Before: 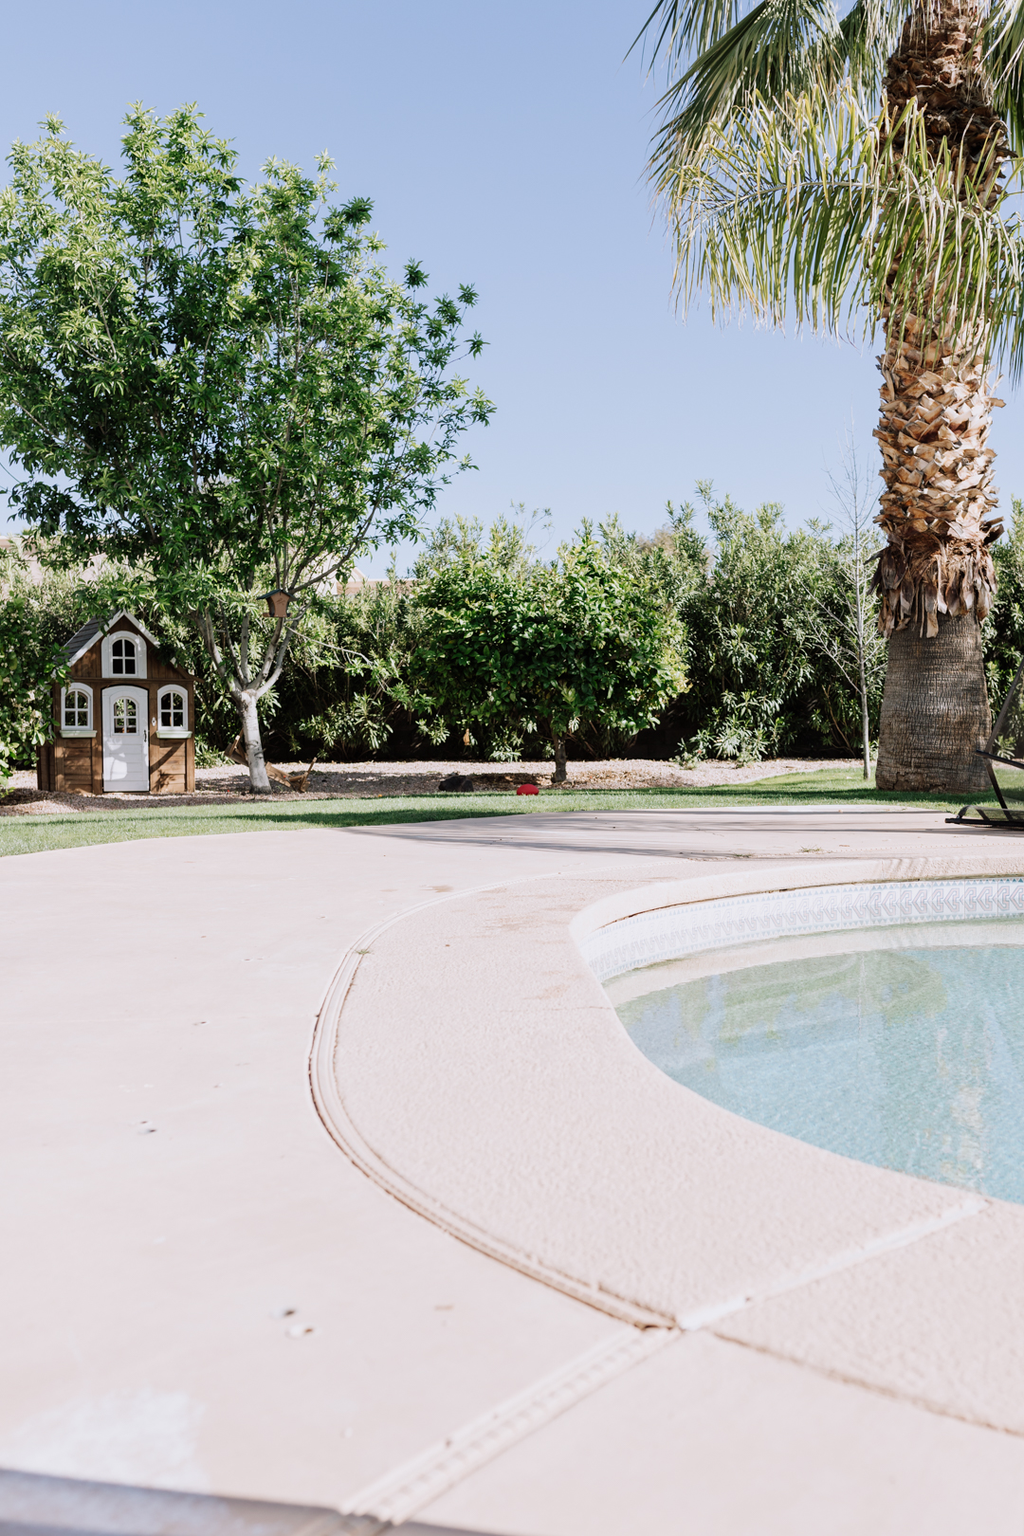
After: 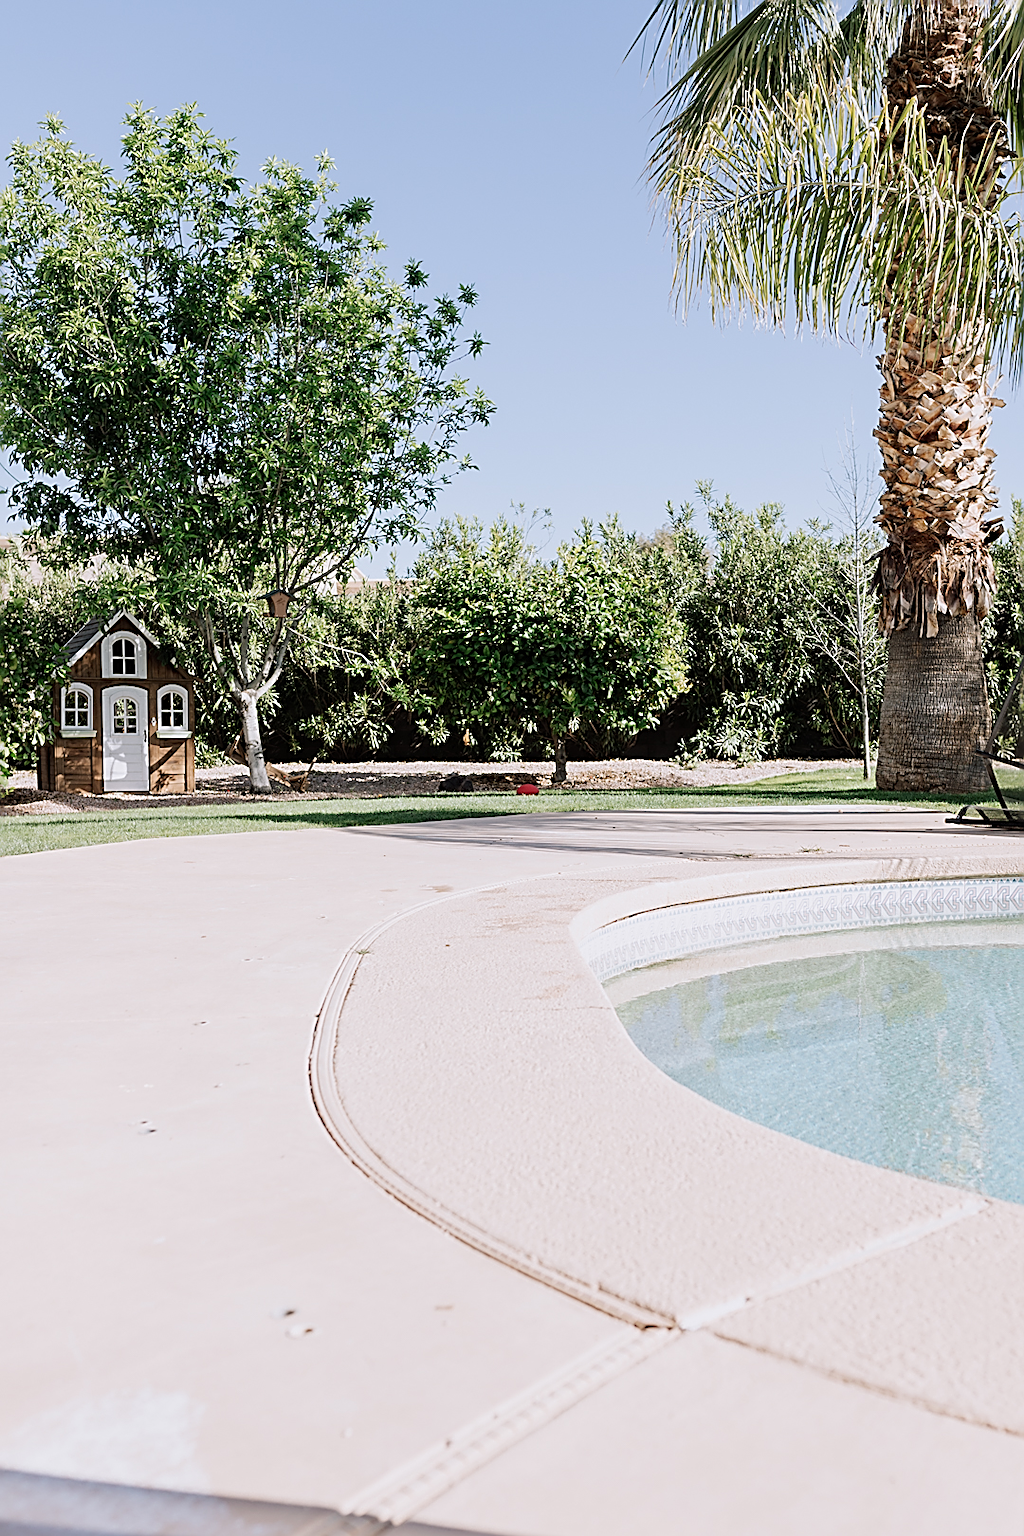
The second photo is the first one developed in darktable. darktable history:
sharpen: amount 1.006
